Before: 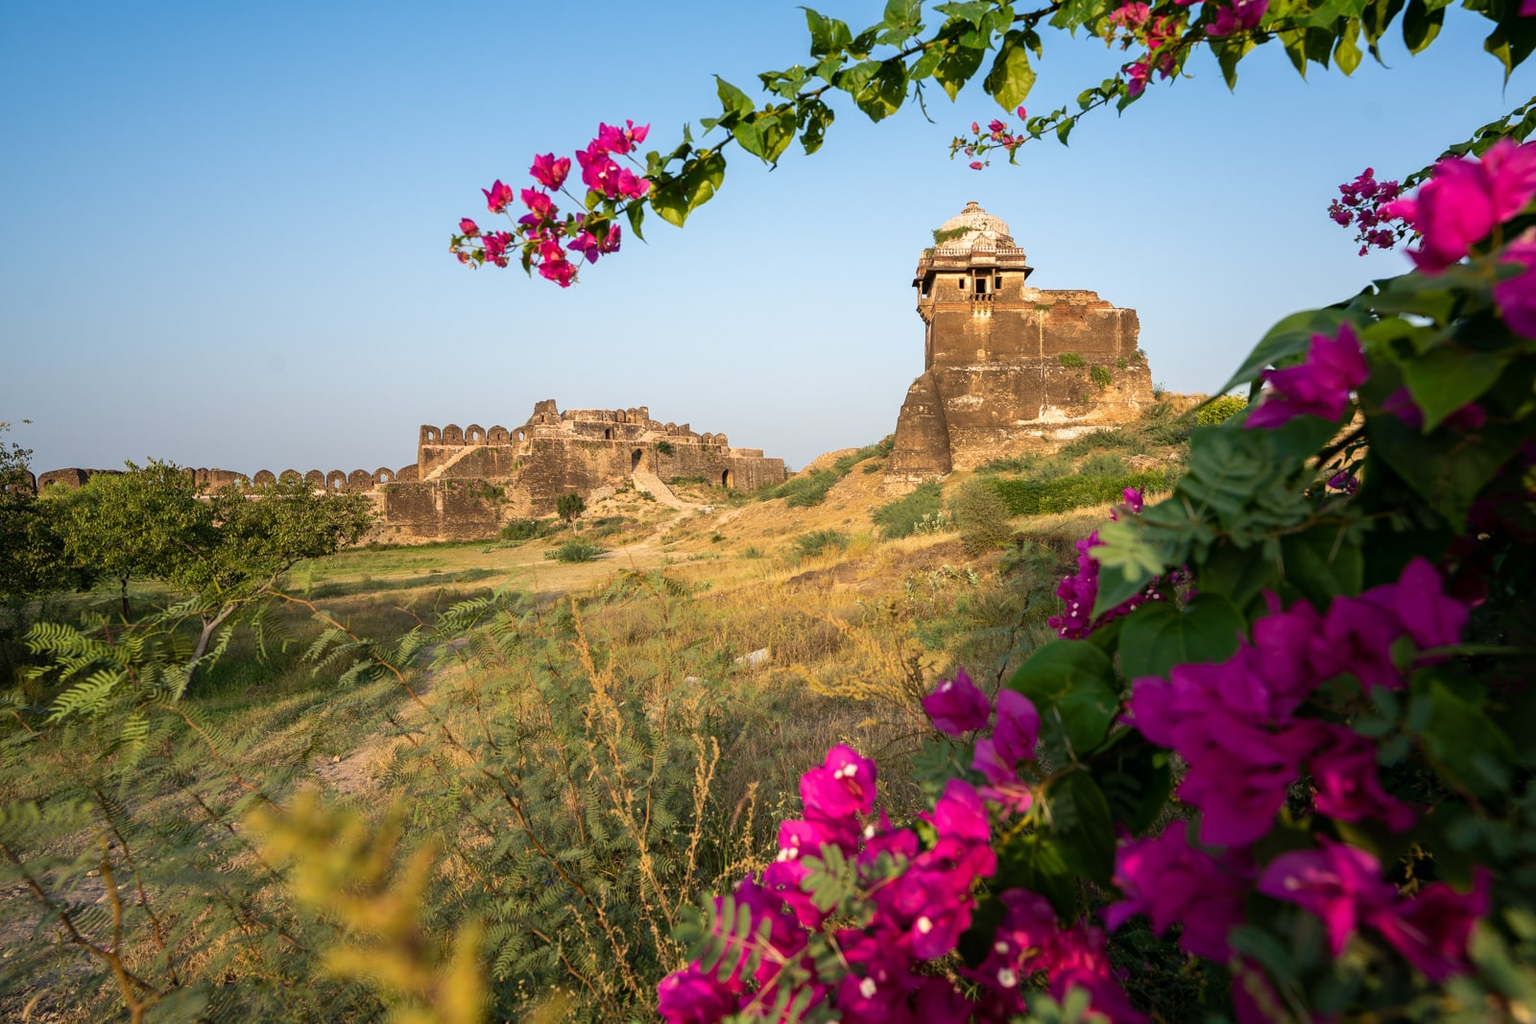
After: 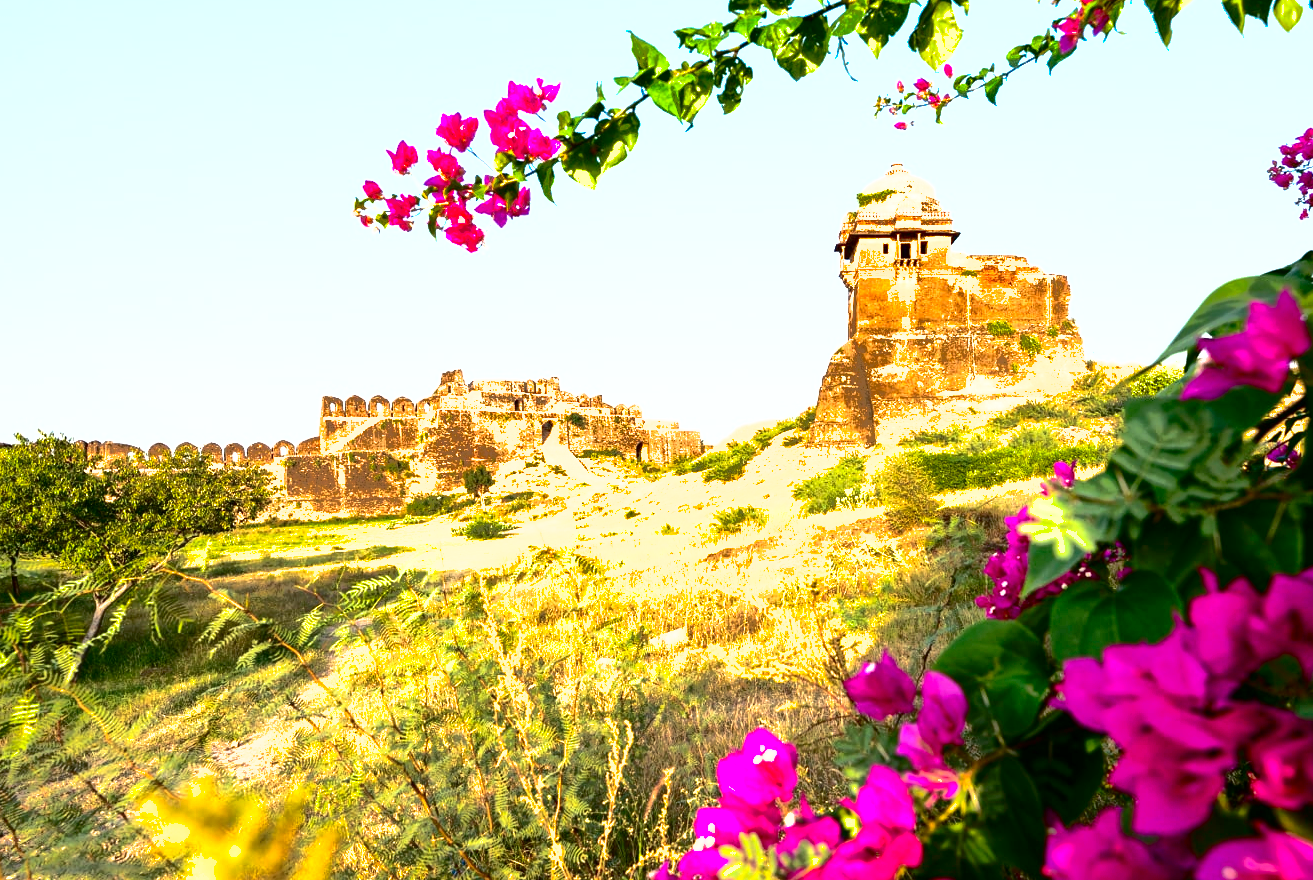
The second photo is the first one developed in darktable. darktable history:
crop and rotate: left 7.343%, top 4.462%, right 10.566%, bottom 13.037%
contrast brightness saturation: contrast 0.317, brightness -0.074, saturation 0.165
exposure: black level correction 0, exposure 1.122 EV, compensate highlight preservation false
tone equalizer: -8 EV -0.777 EV, -7 EV -0.669 EV, -6 EV -0.62 EV, -5 EV -0.362 EV, -3 EV 0.391 EV, -2 EV 0.6 EV, -1 EV 0.68 EV, +0 EV 0.736 EV, edges refinement/feathering 500, mask exposure compensation -1.57 EV, preserve details no
shadows and highlights: shadows 61.27, highlights -59.76
